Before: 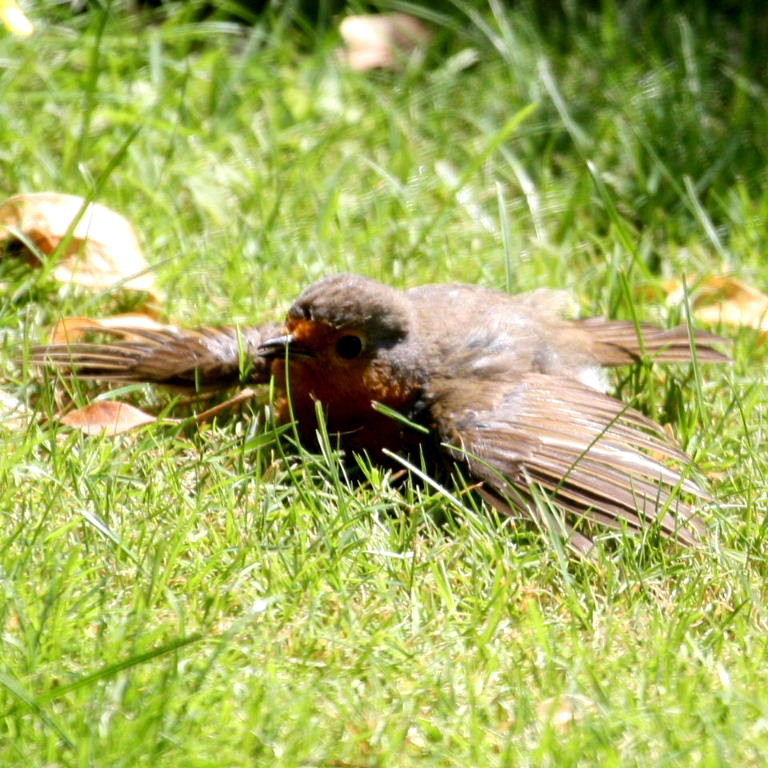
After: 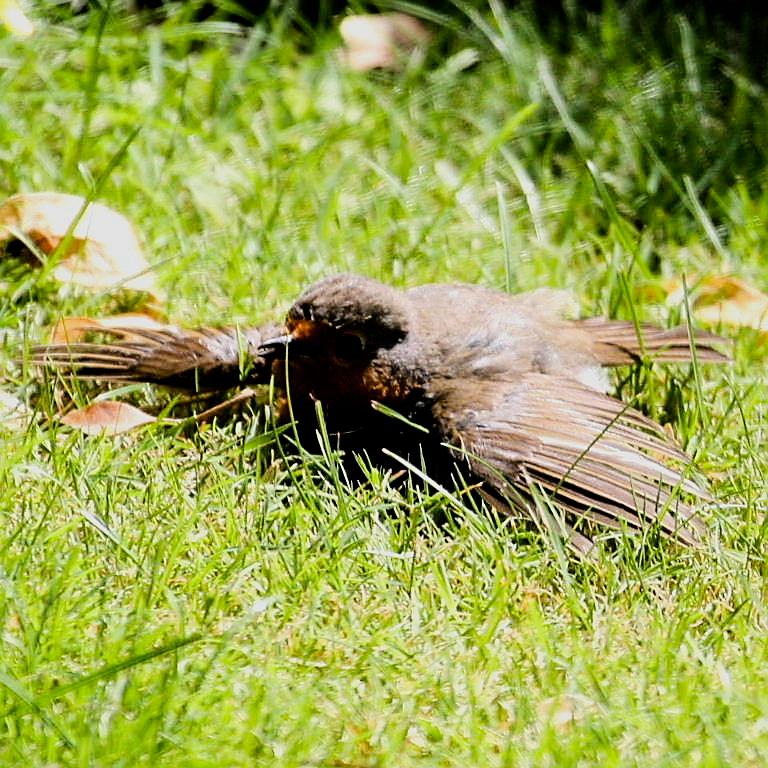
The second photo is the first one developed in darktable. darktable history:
sharpen: radius 1.4, amount 1.25, threshold 0.7
filmic rgb: black relative exposure -7.65 EV, white relative exposure 4.56 EV, hardness 3.61, contrast 1.05
color balance rgb: shadows lift › luminance -10%, power › luminance -9%, linear chroma grading › global chroma 10%, global vibrance 10%, contrast 15%, saturation formula JzAzBz (2021)
